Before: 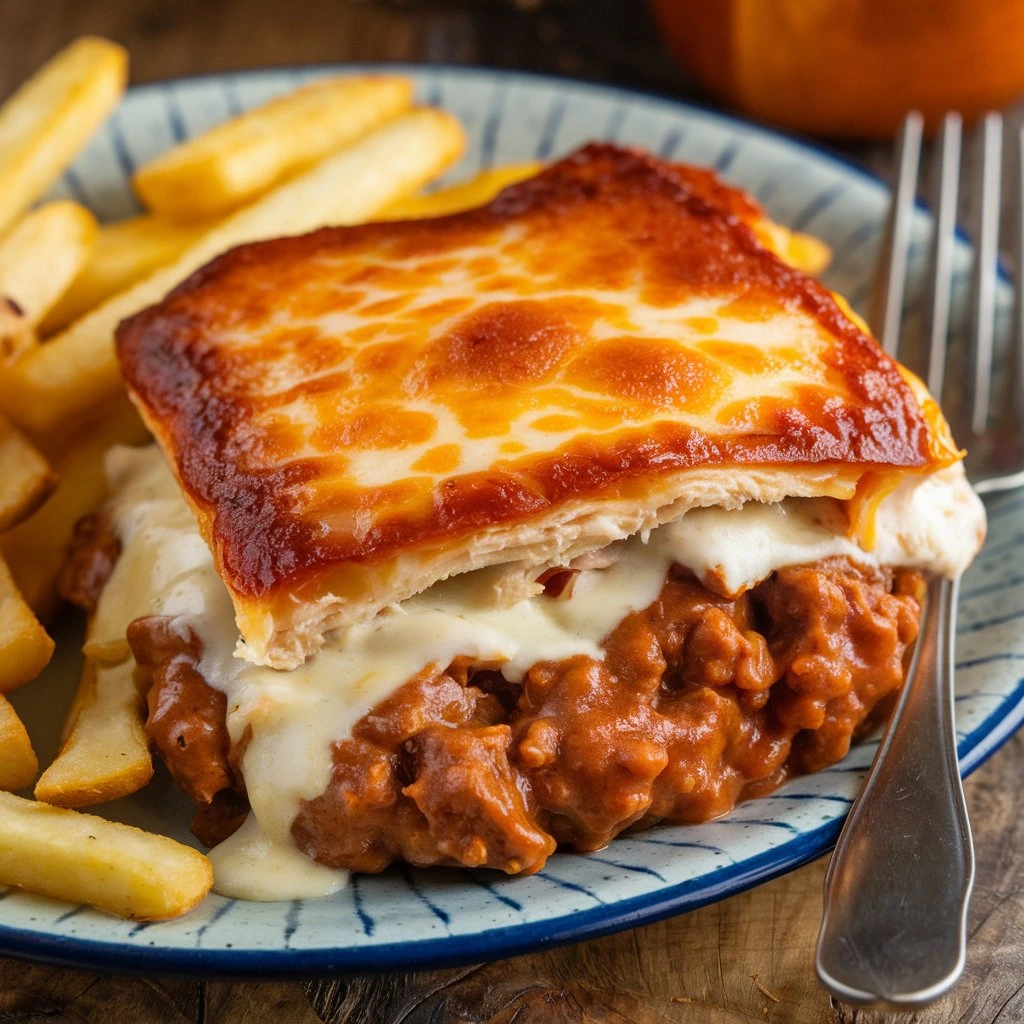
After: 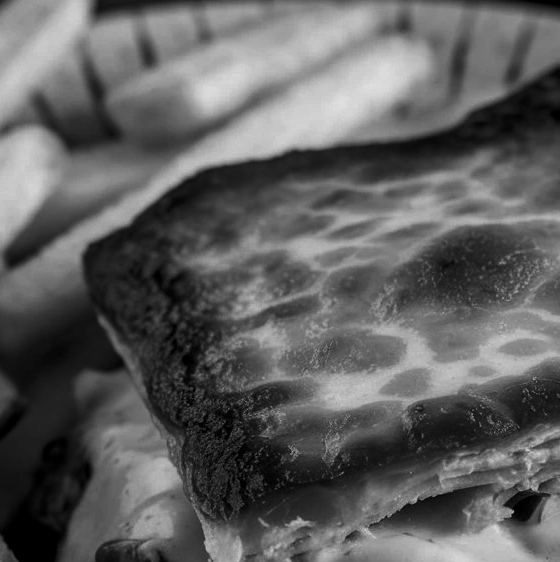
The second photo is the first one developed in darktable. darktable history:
local contrast: on, module defaults
contrast brightness saturation: contrast -0.03, brightness -0.59, saturation -1
crop and rotate: left 3.047%, top 7.509%, right 42.236%, bottom 37.598%
levels: levels [0, 0.478, 1]
